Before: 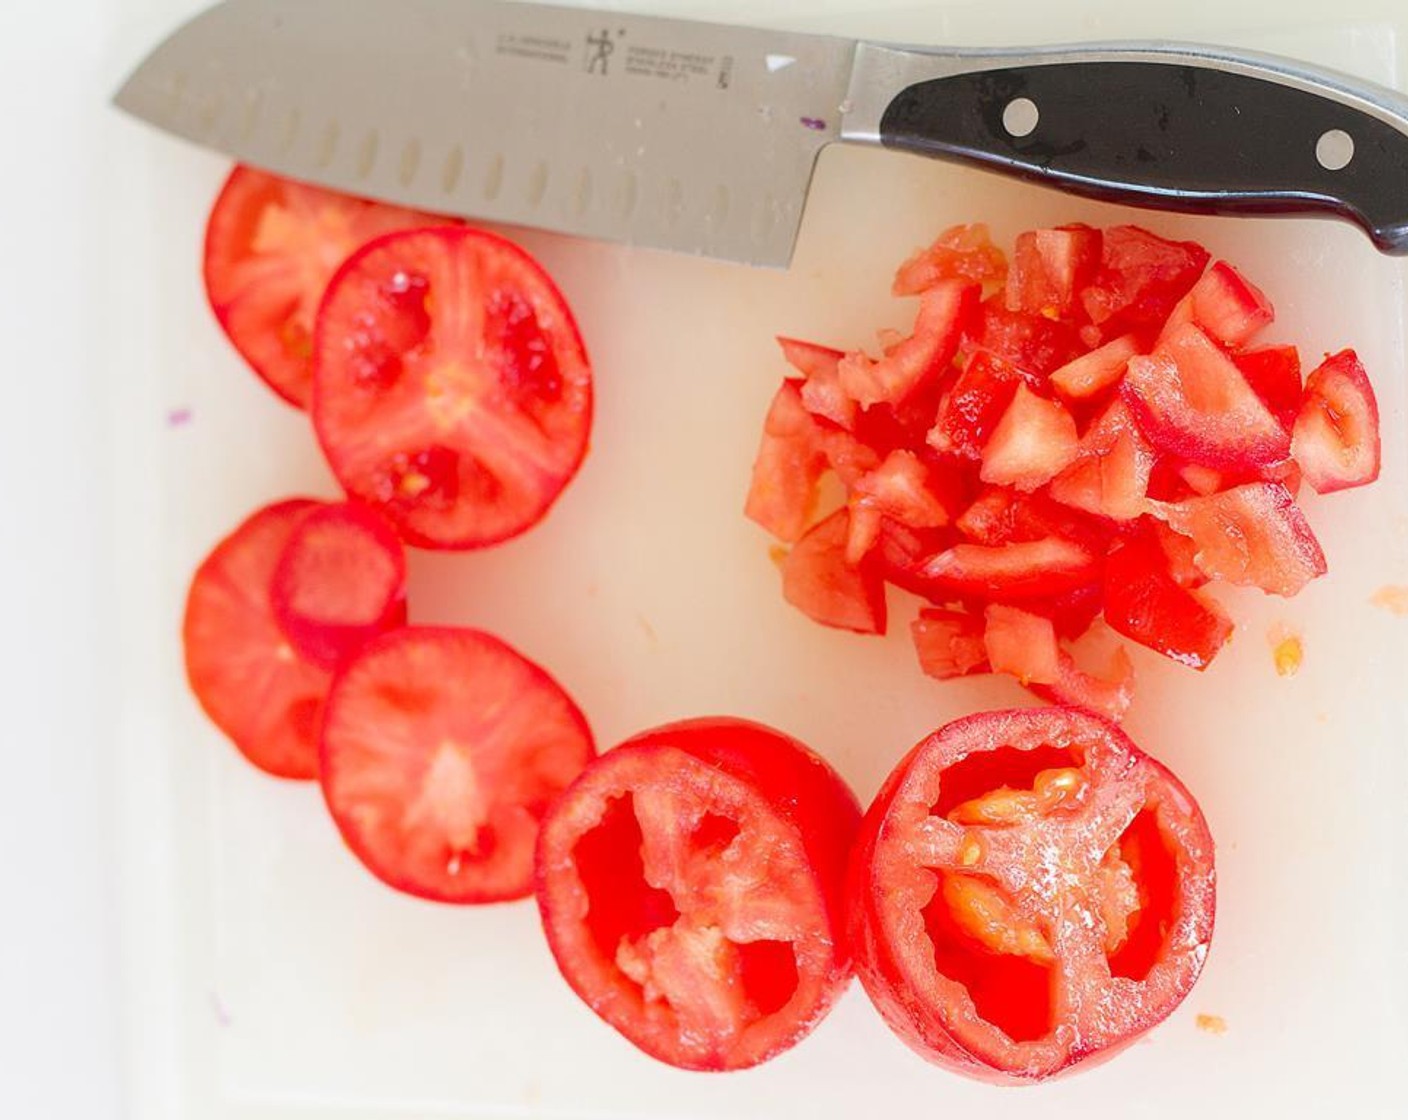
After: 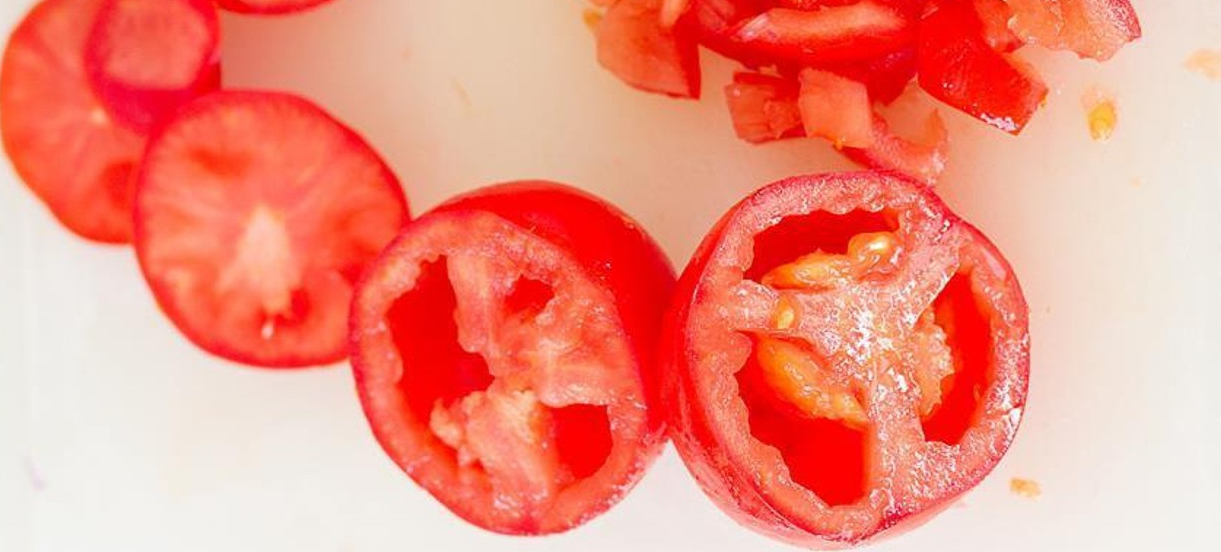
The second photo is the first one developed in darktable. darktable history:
crop and rotate: left 13.236%, top 47.888%, bottom 2.777%
